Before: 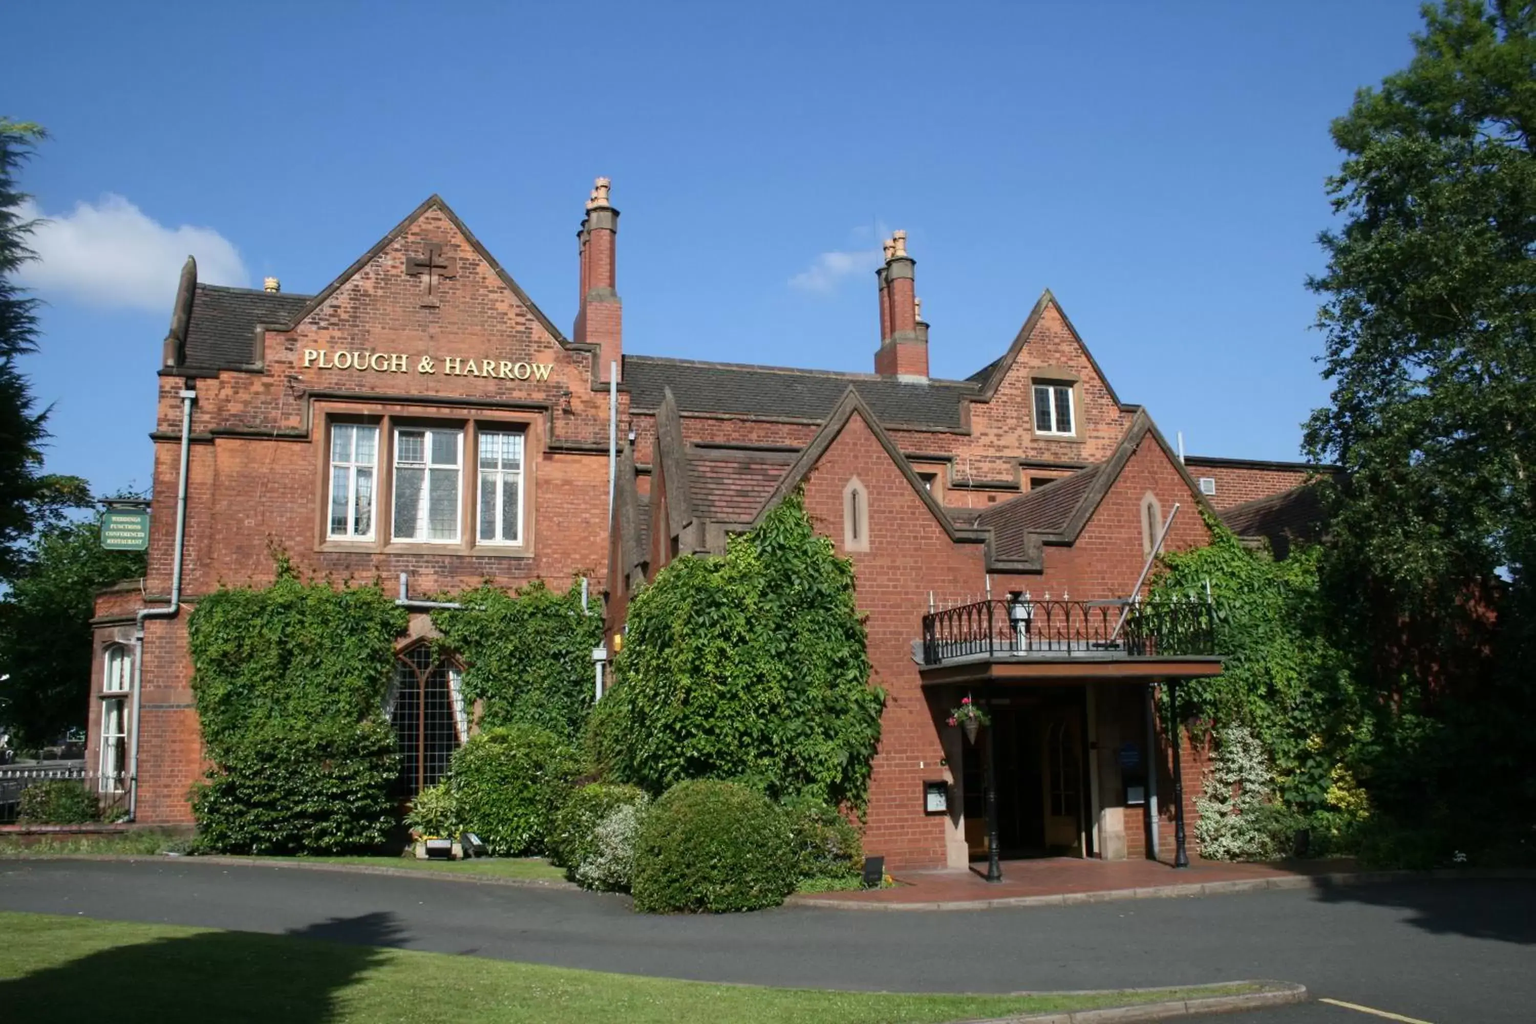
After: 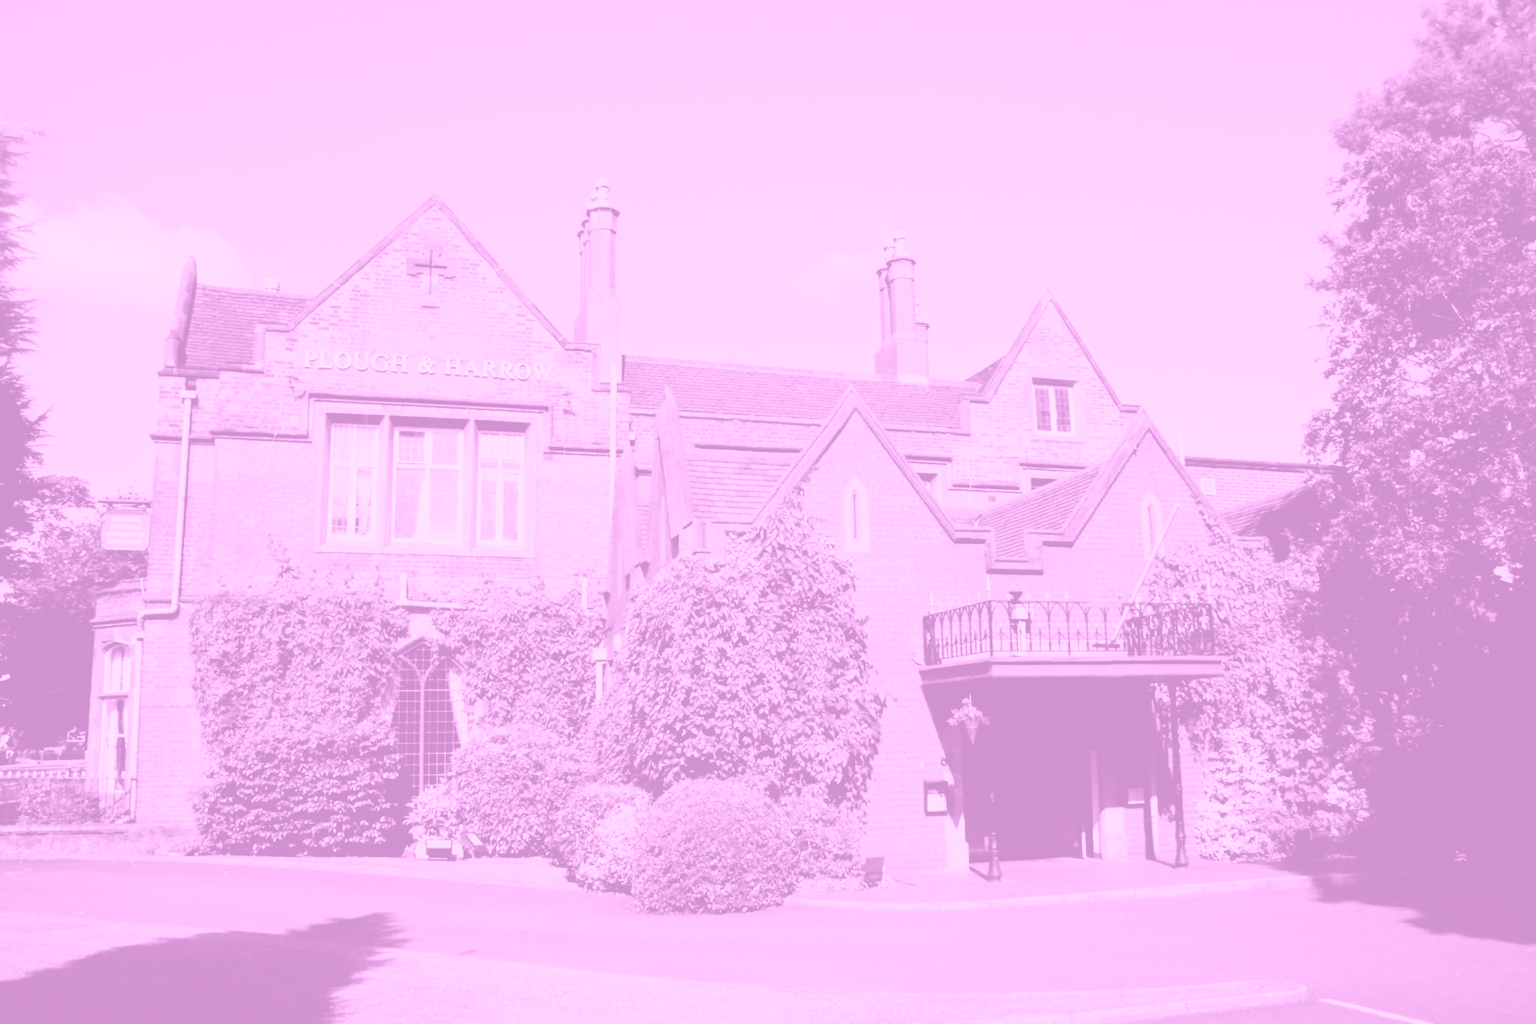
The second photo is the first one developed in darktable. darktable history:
filmic rgb: black relative exposure -5 EV, hardness 2.88, contrast 1.3, highlights saturation mix -10%
colorize: hue 331.2°, saturation 75%, source mix 30.28%, lightness 70.52%, version 1
tone equalizer: on, module defaults
exposure: exposure 1 EV, compensate highlight preservation false
